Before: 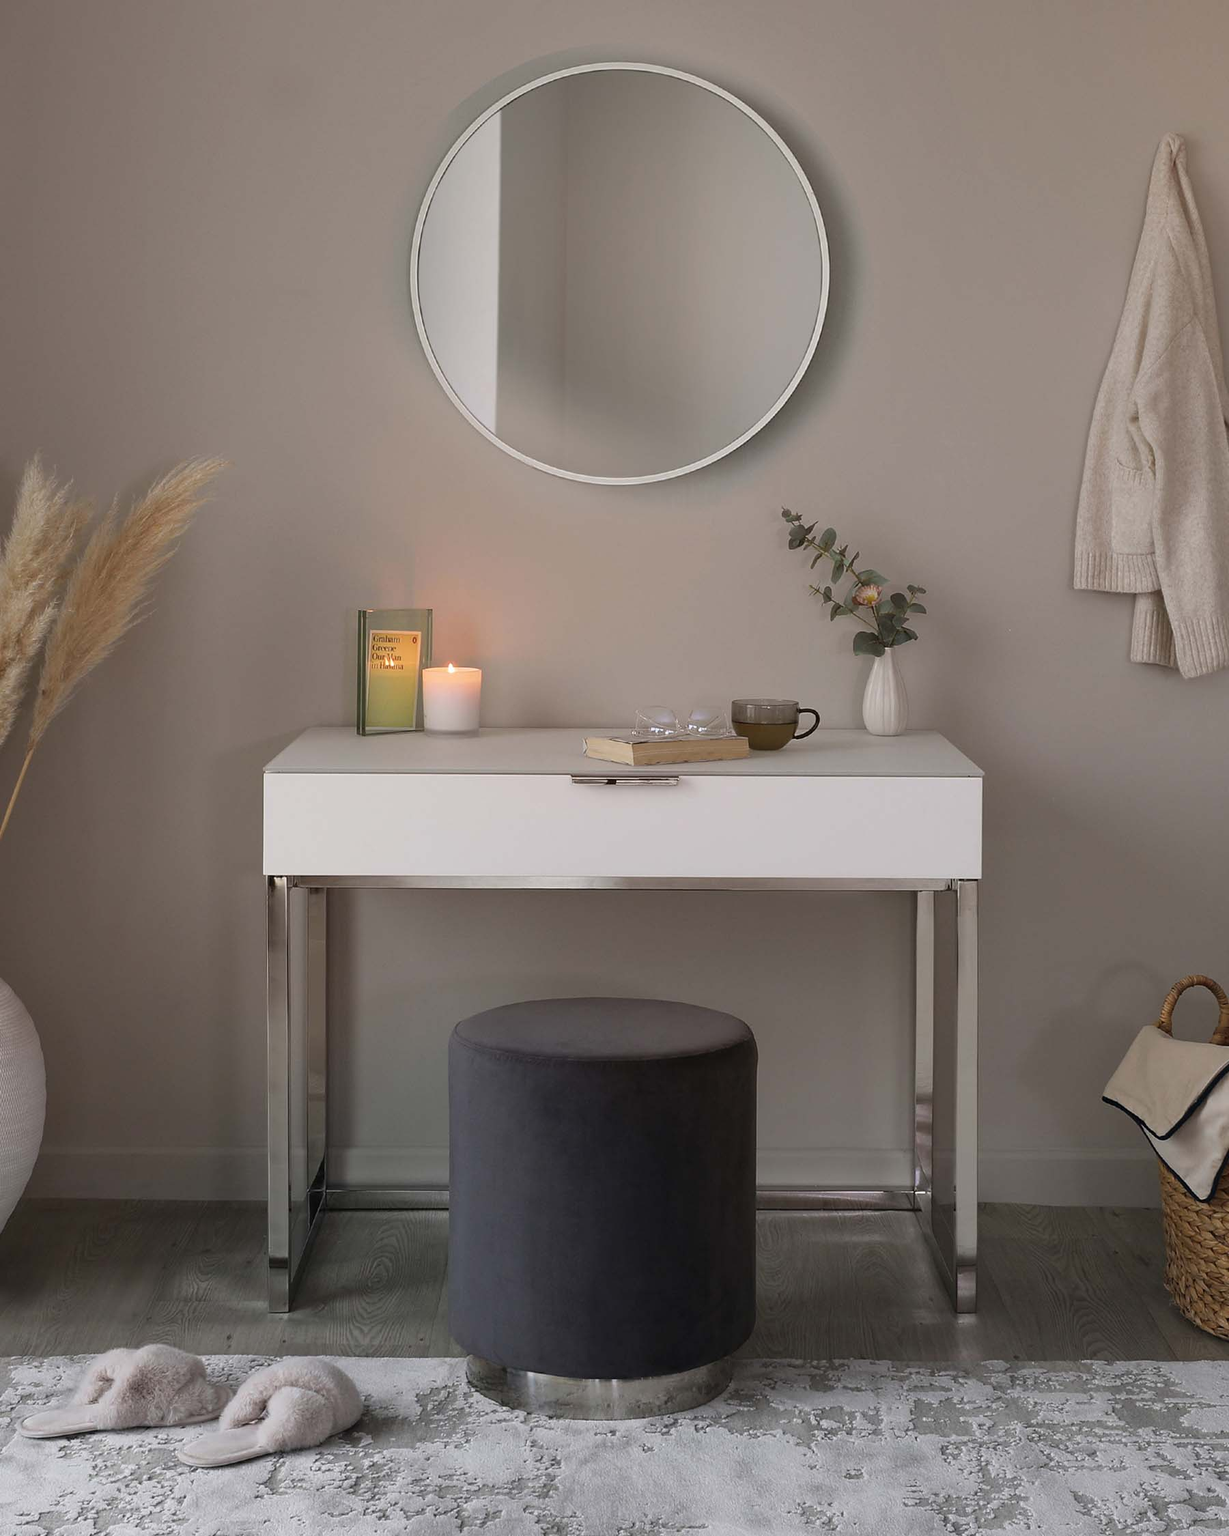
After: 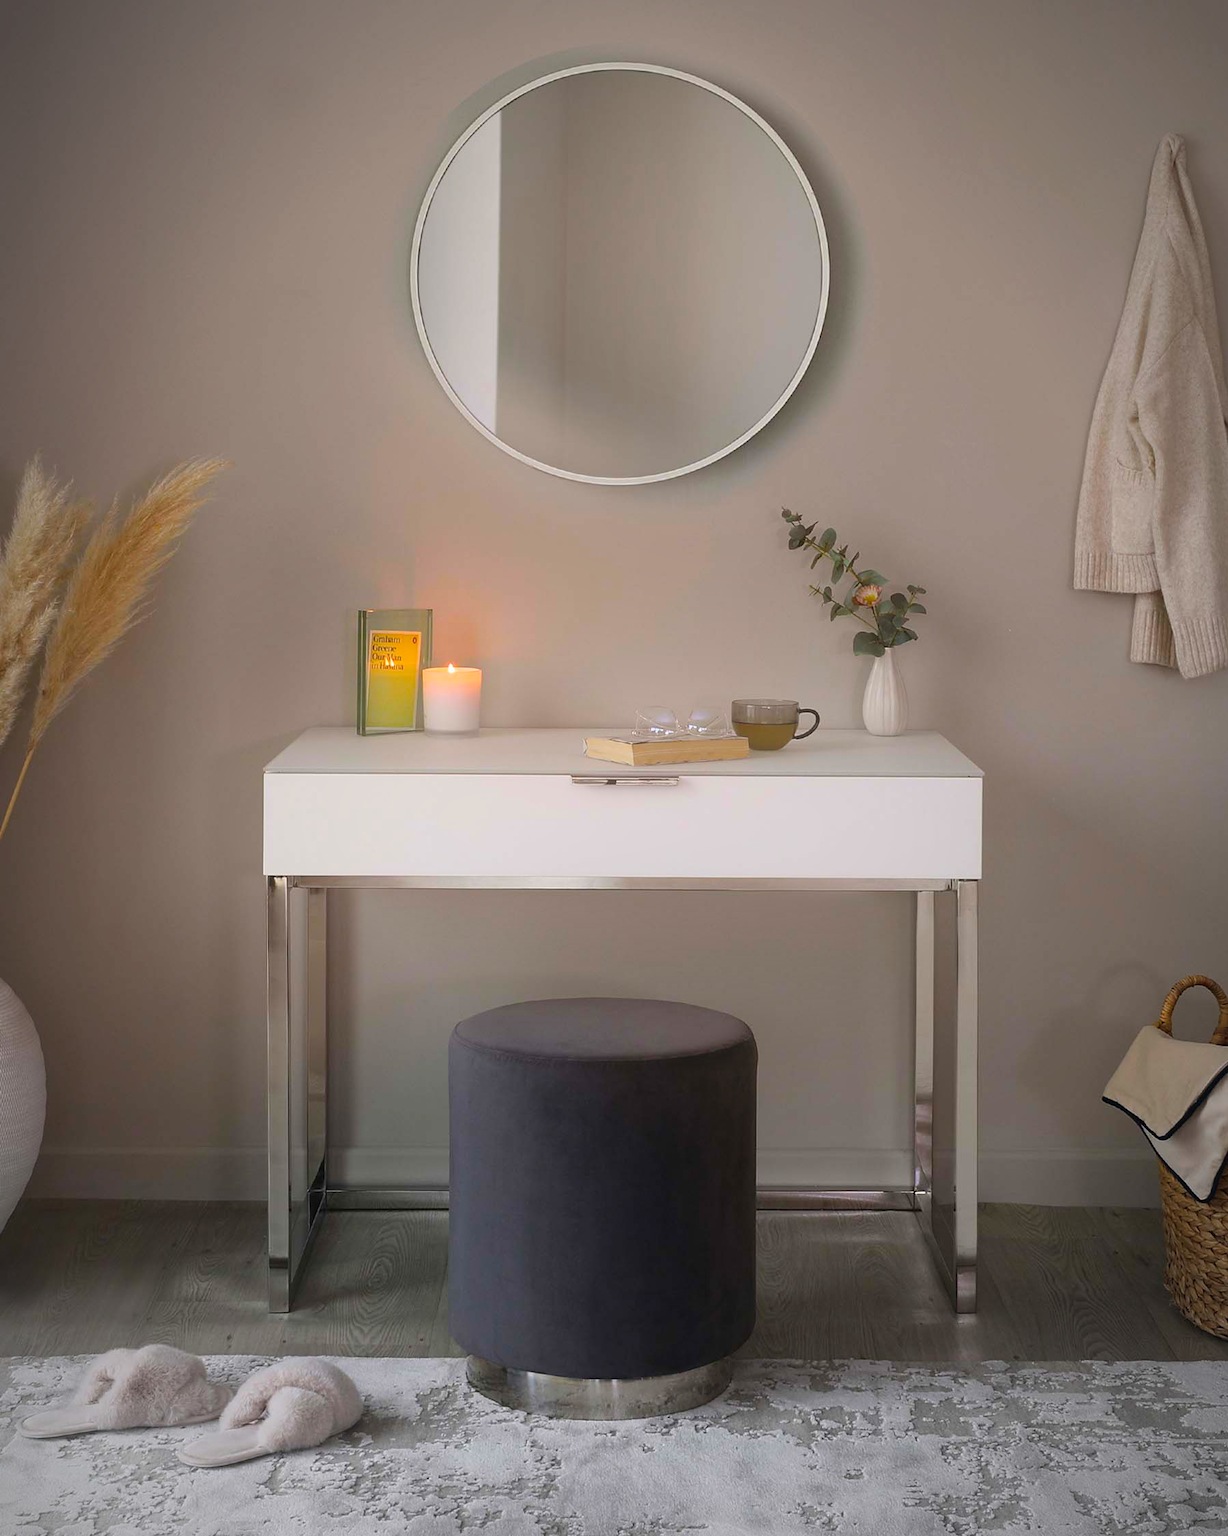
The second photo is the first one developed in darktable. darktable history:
vignetting: fall-off start 87%, automatic ratio true
bloom: size 40%
color balance rgb: linear chroma grading › global chroma 15%, perceptual saturation grading › global saturation 30%
